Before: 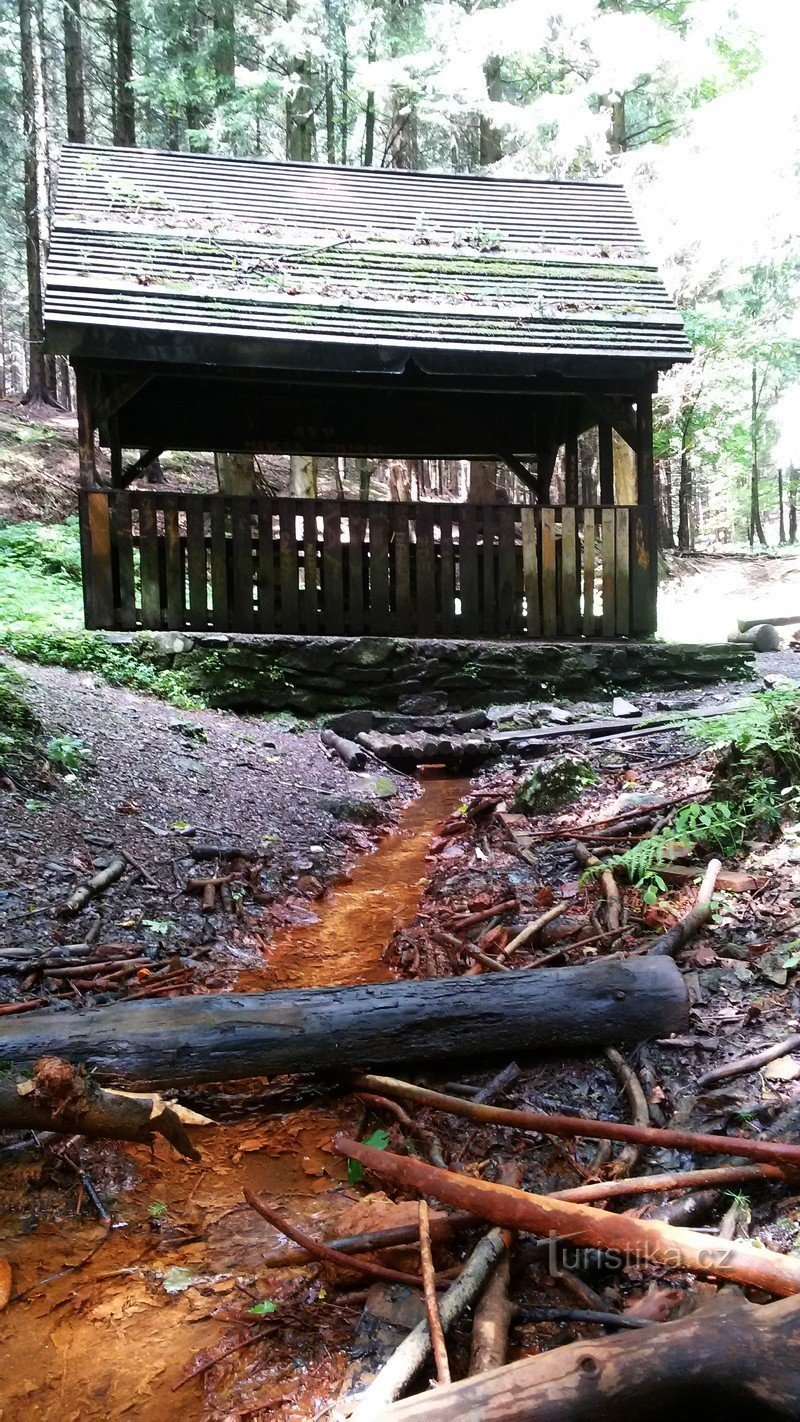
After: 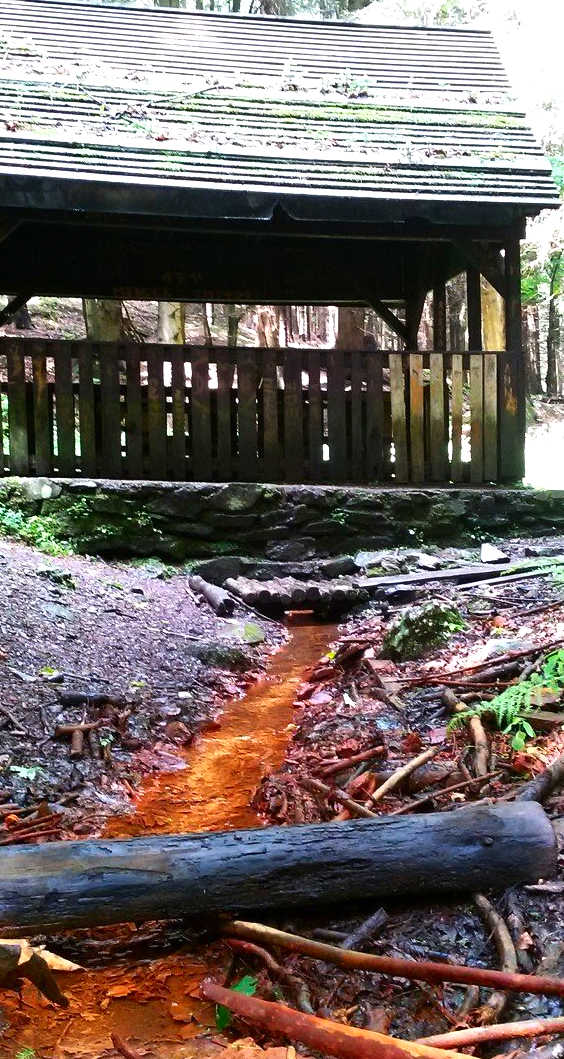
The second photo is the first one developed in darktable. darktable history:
exposure: exposure 0.406 EV, compensate highlight preservation false
crop and rotate: left 16.59%, top 10.874%, right 12.838%, bottom 14.636%
contrast brightness saturation: contrast 0.088, saturation 0.279
